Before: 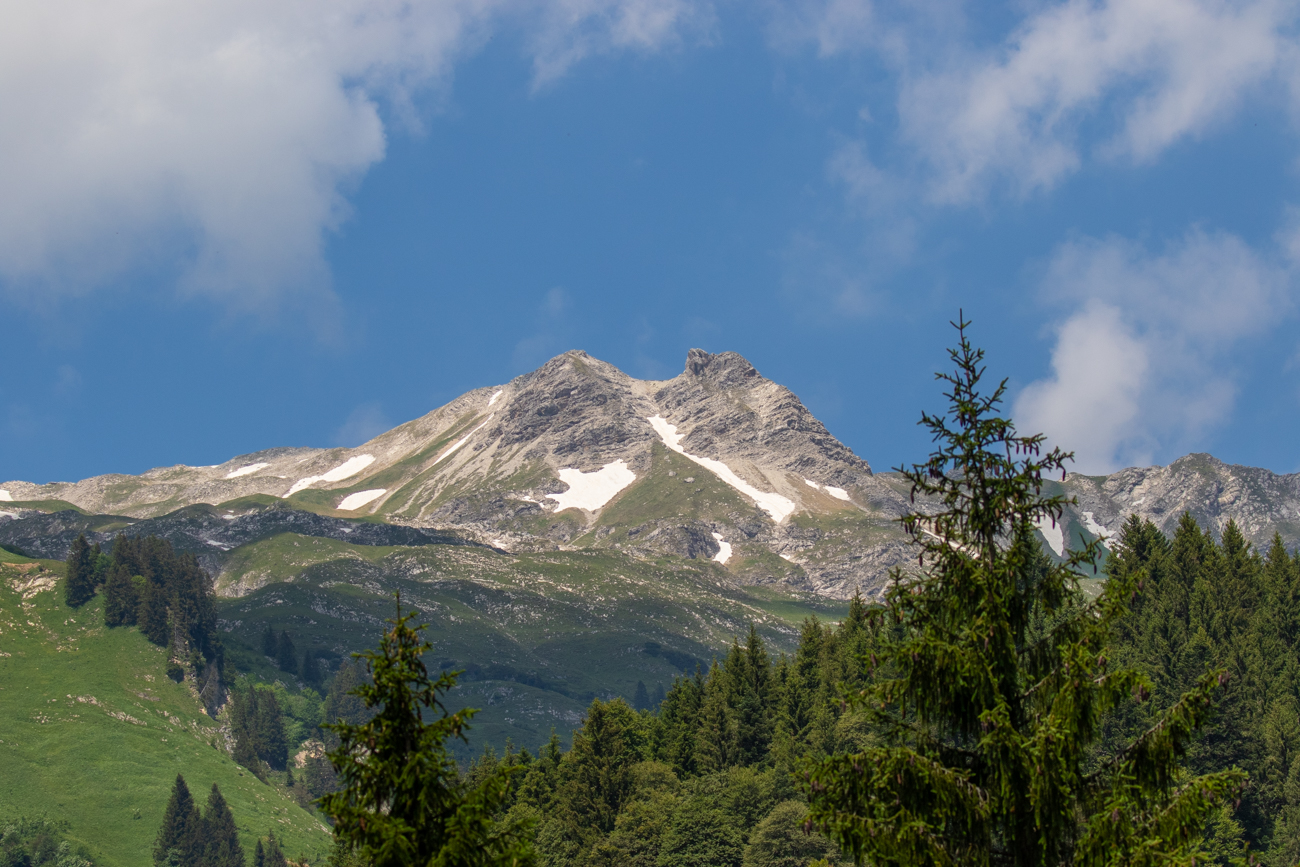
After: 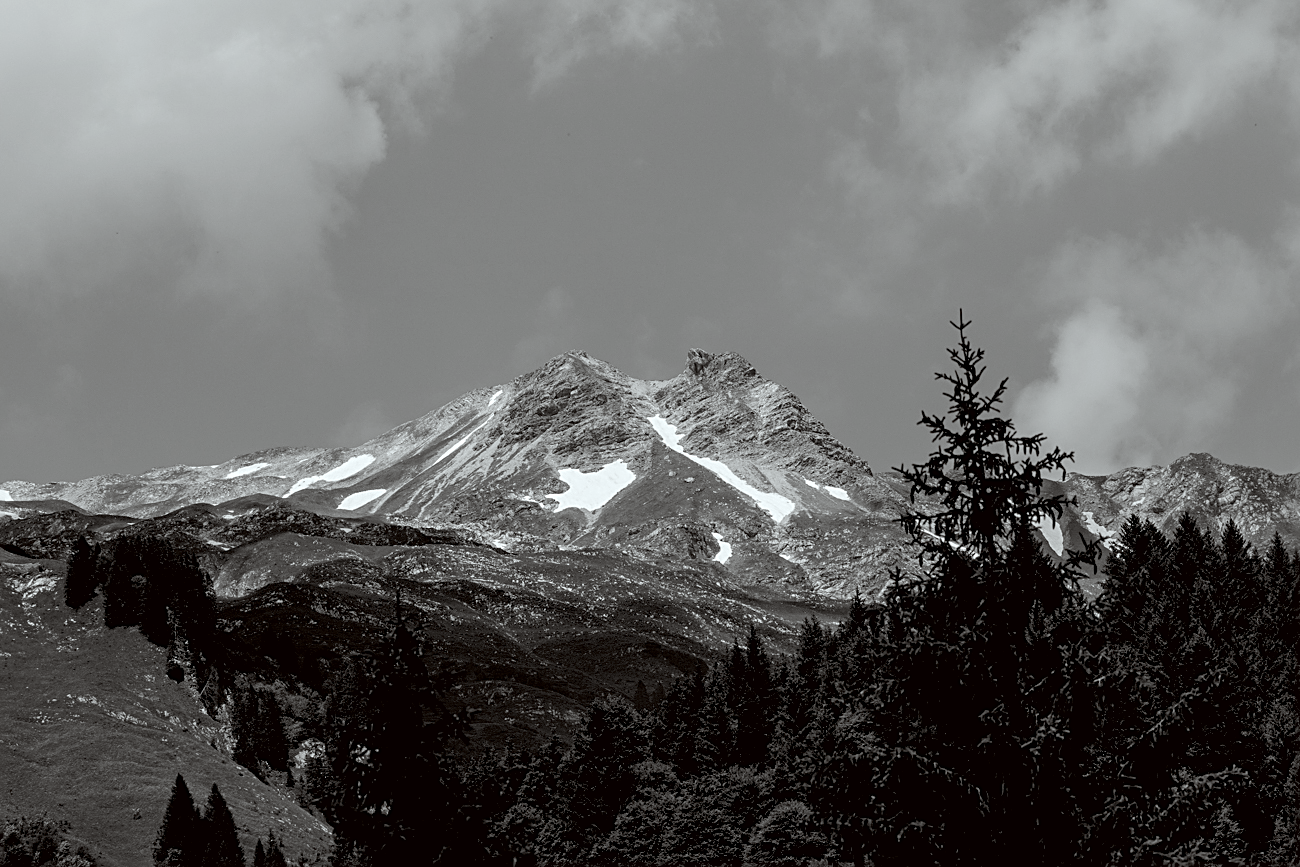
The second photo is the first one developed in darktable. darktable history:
sharpen: amount 0.494
color correction: highlights a* -2.95, highlights b* -2.14, shadows a* 2.13, shadows b* 3.01
color calibration: output gray [0.22, 0.42, 0.37, 0], gray › normalize channels true, x 0.37, y 0.382, temperature 4307.71 K, gamut compression 0.01
exposure: black level correction 0.057, compensate highlight preservation false
